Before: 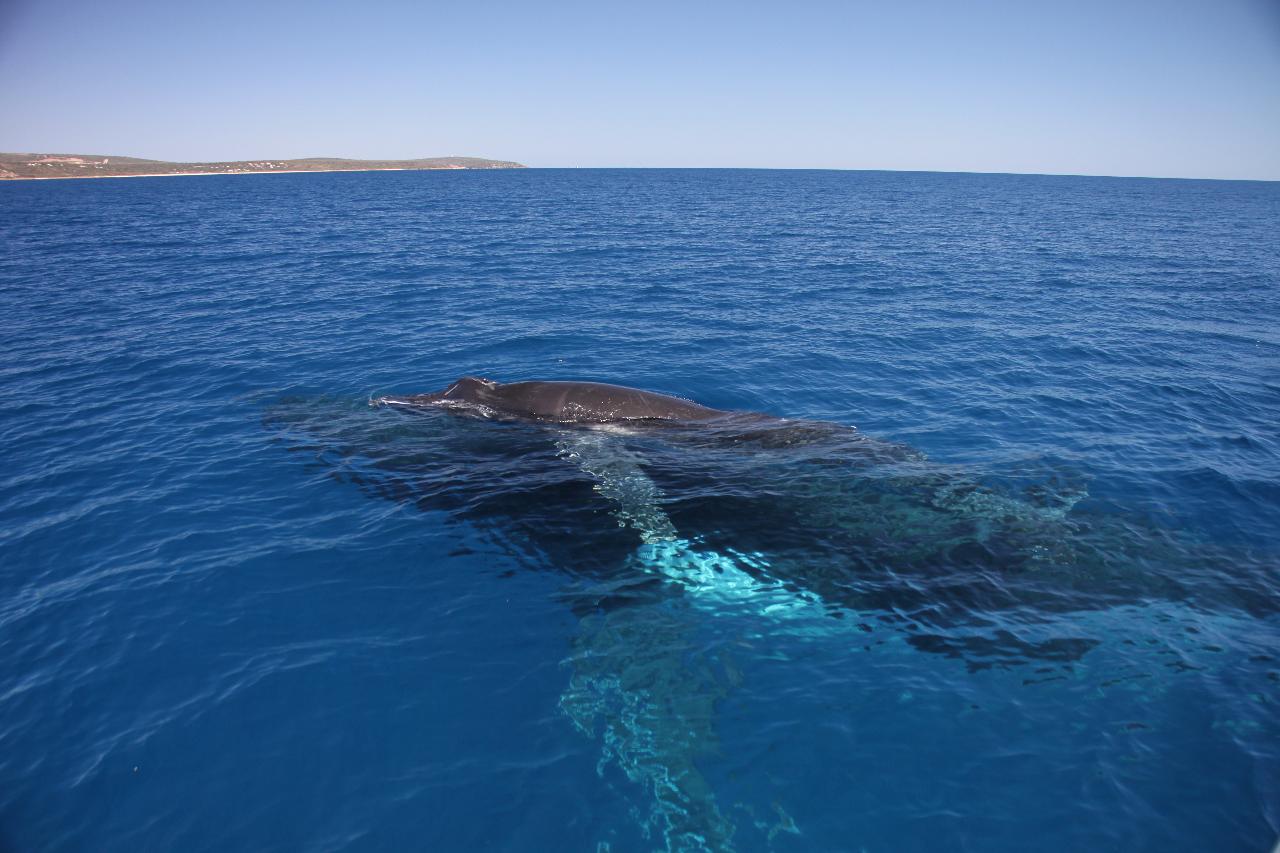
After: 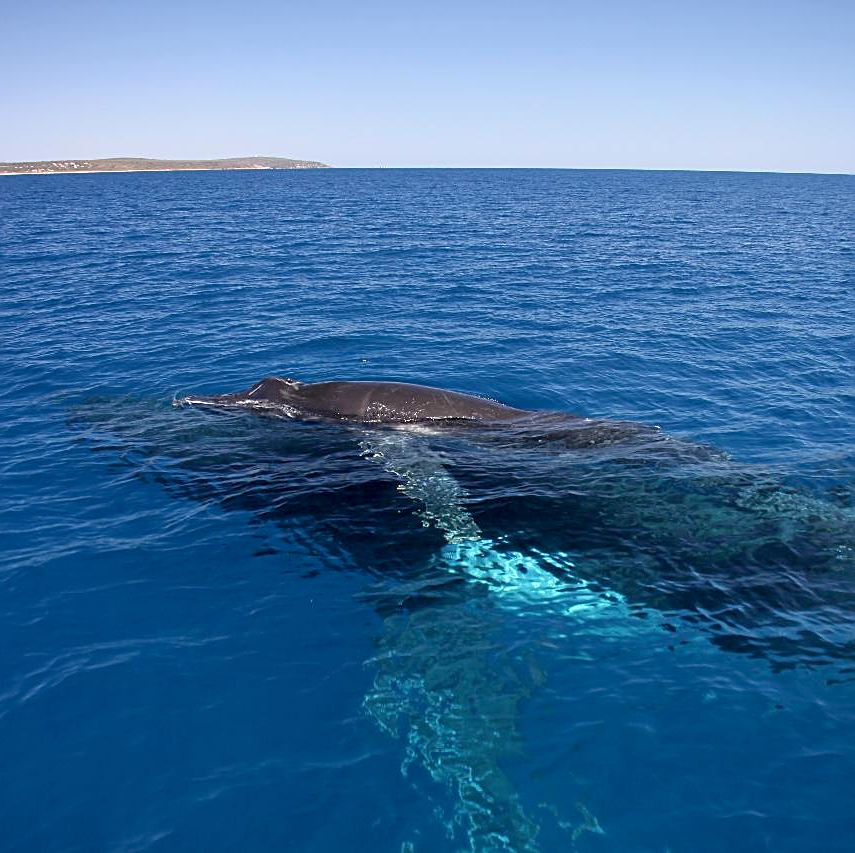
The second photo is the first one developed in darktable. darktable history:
crop: left 15.371%, right 17.792%
sharpen: on, module defaults
exposure: black level correction 0.007, exposure 0.16 EV, compensate highlight preservation false
